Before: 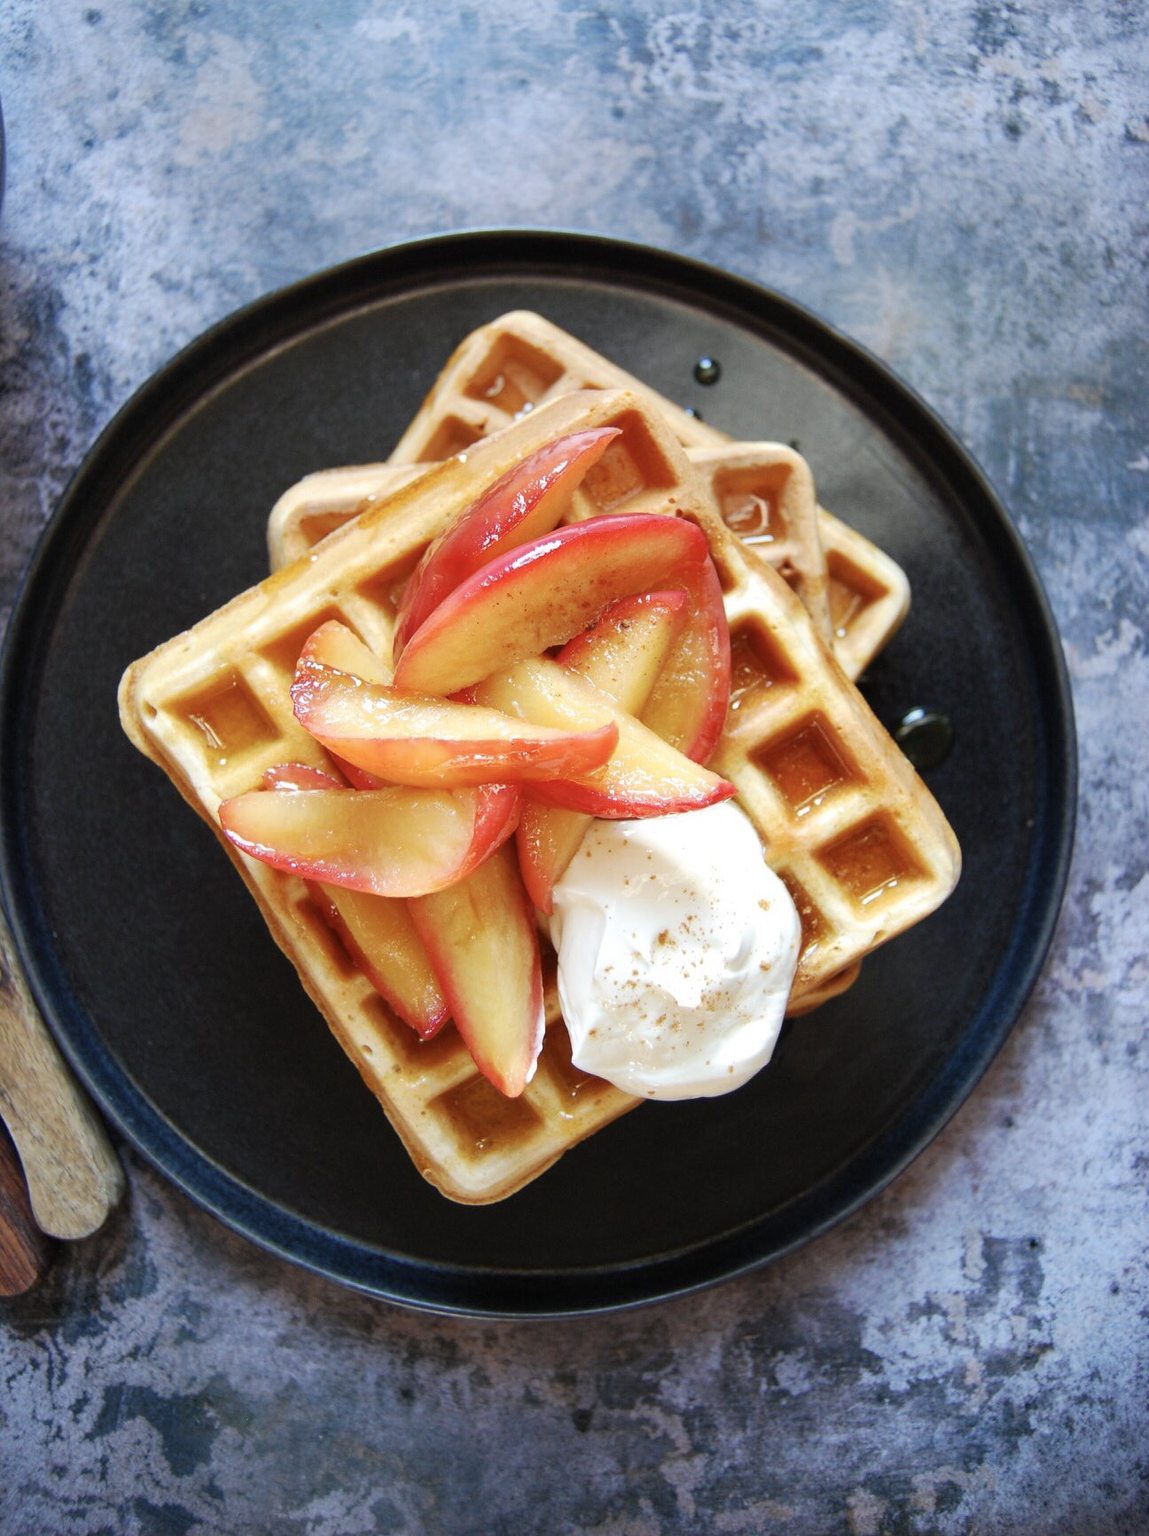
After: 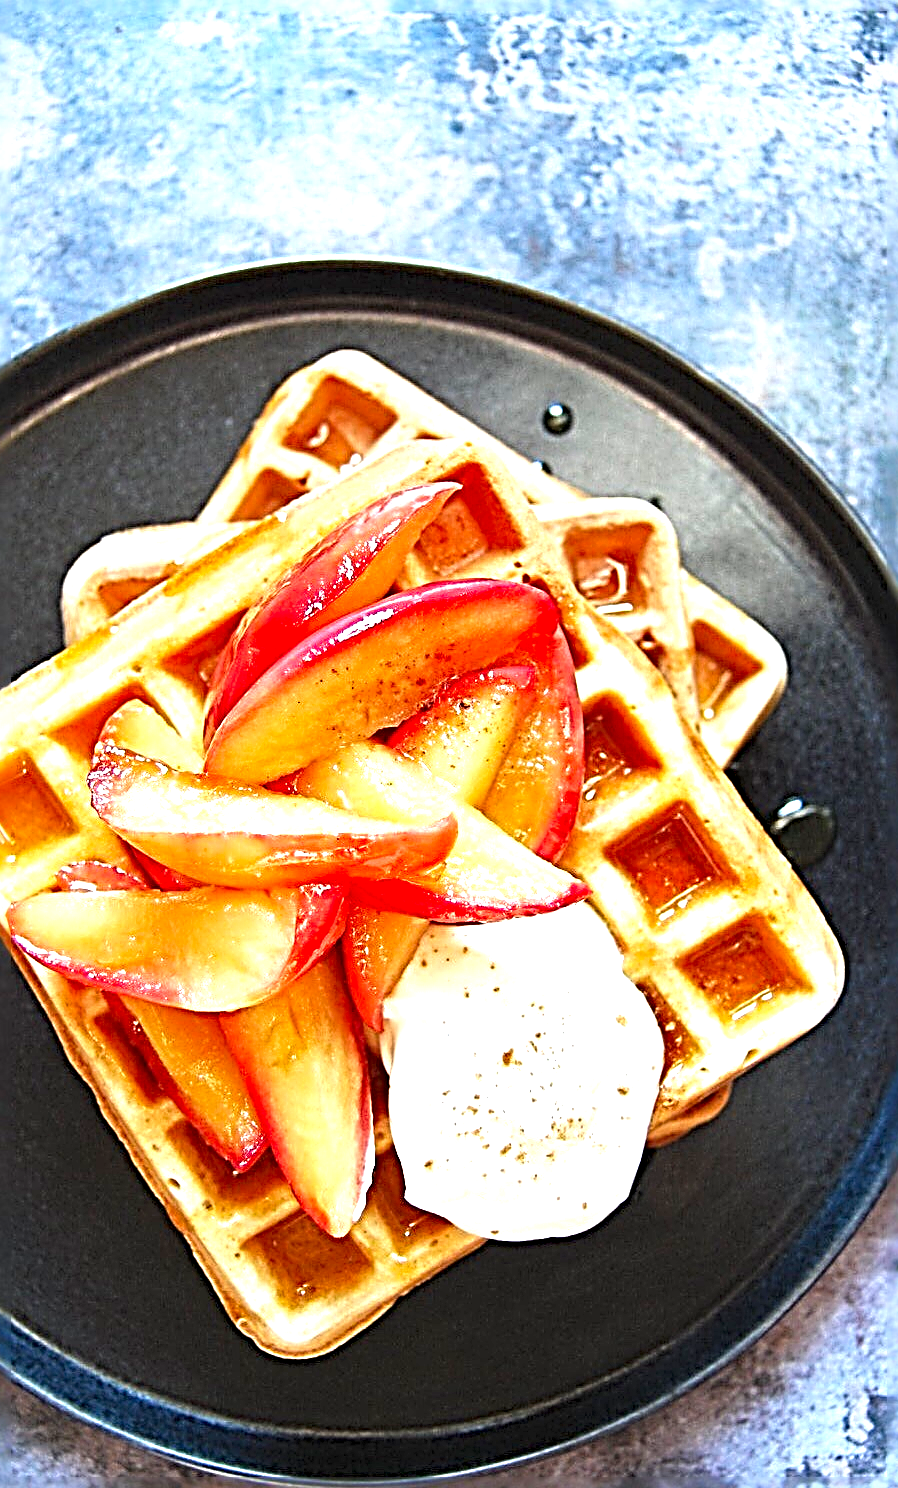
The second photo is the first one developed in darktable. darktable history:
crop: left 18.559%, right 12.138%, bottom 14.067%
sharpen: radius 4.026, amount 1.991
exposure: black level correction 0, exposure 1.403 EV, compensate highlight preservation false
color zones: curves: ch0 [(0, 0.425) (0.143, 0.422) (0.286, 0.42) (0.429, 0.419) (0.571, 0.419) (0.714, 0.42) (0.857, 0.422) (1, 0.425)]
